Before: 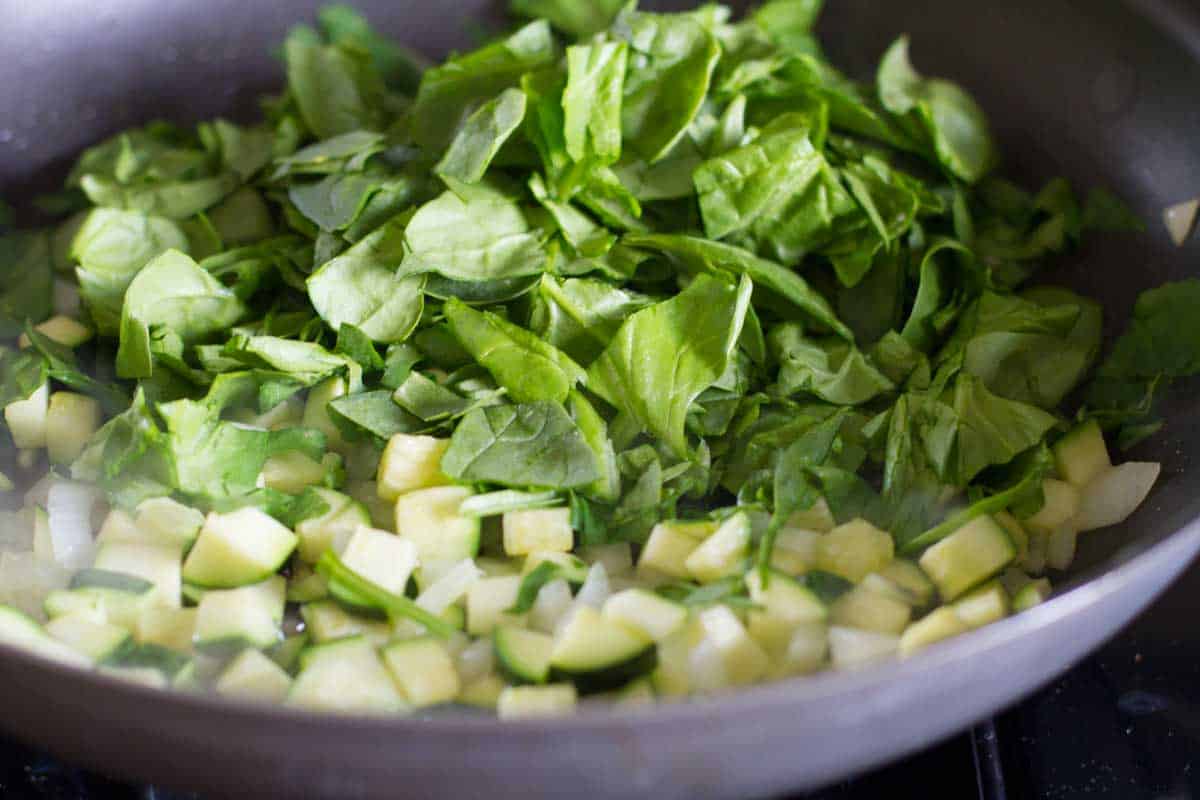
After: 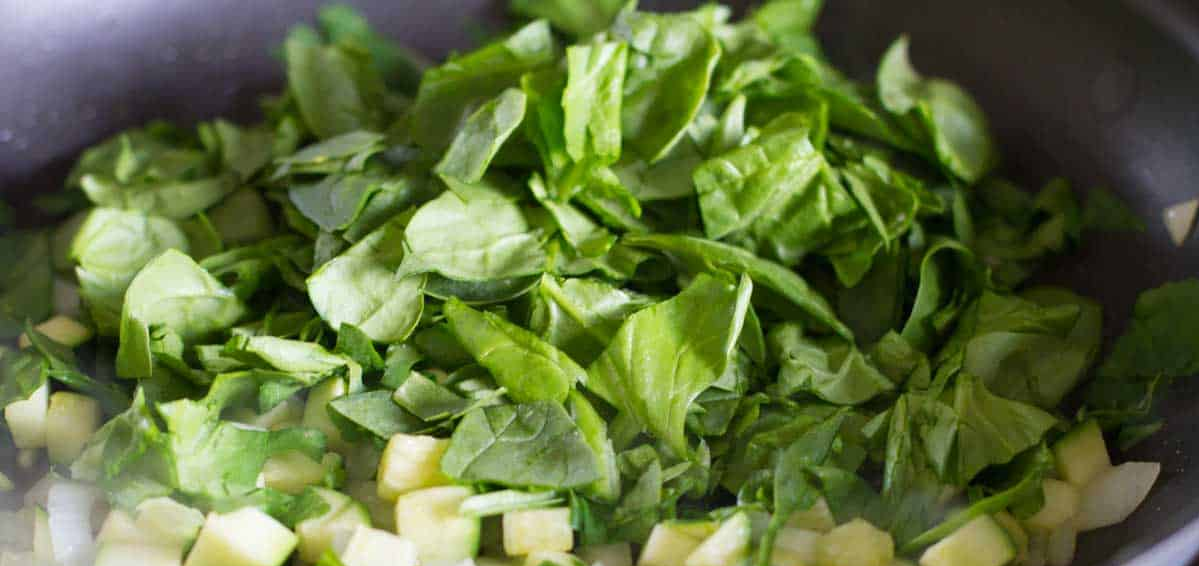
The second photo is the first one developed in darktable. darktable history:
crop: right 0%, bottom 29.132%
